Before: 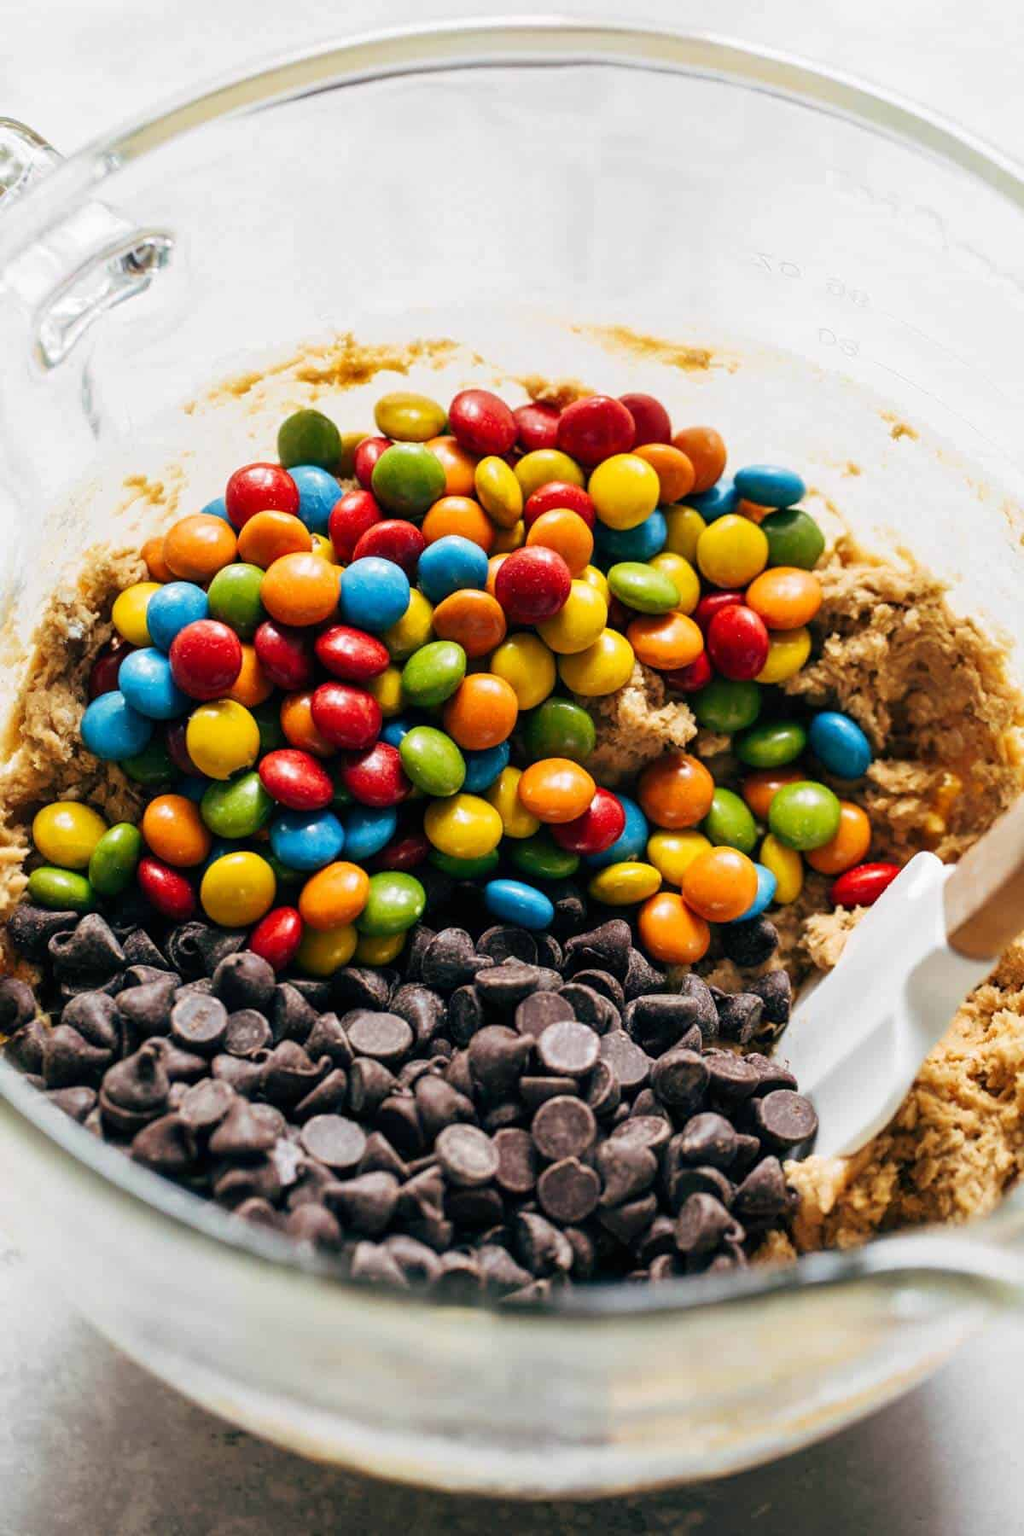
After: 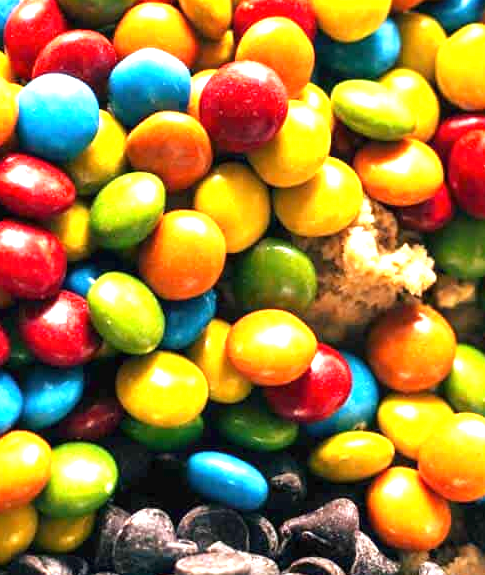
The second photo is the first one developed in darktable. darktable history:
exposure: black level correction 0, exposure 1.5 EV, compensate highlight preservation false
crop: left 31.751%, top 32.172%, right 27.8%, bottom 35.83%
